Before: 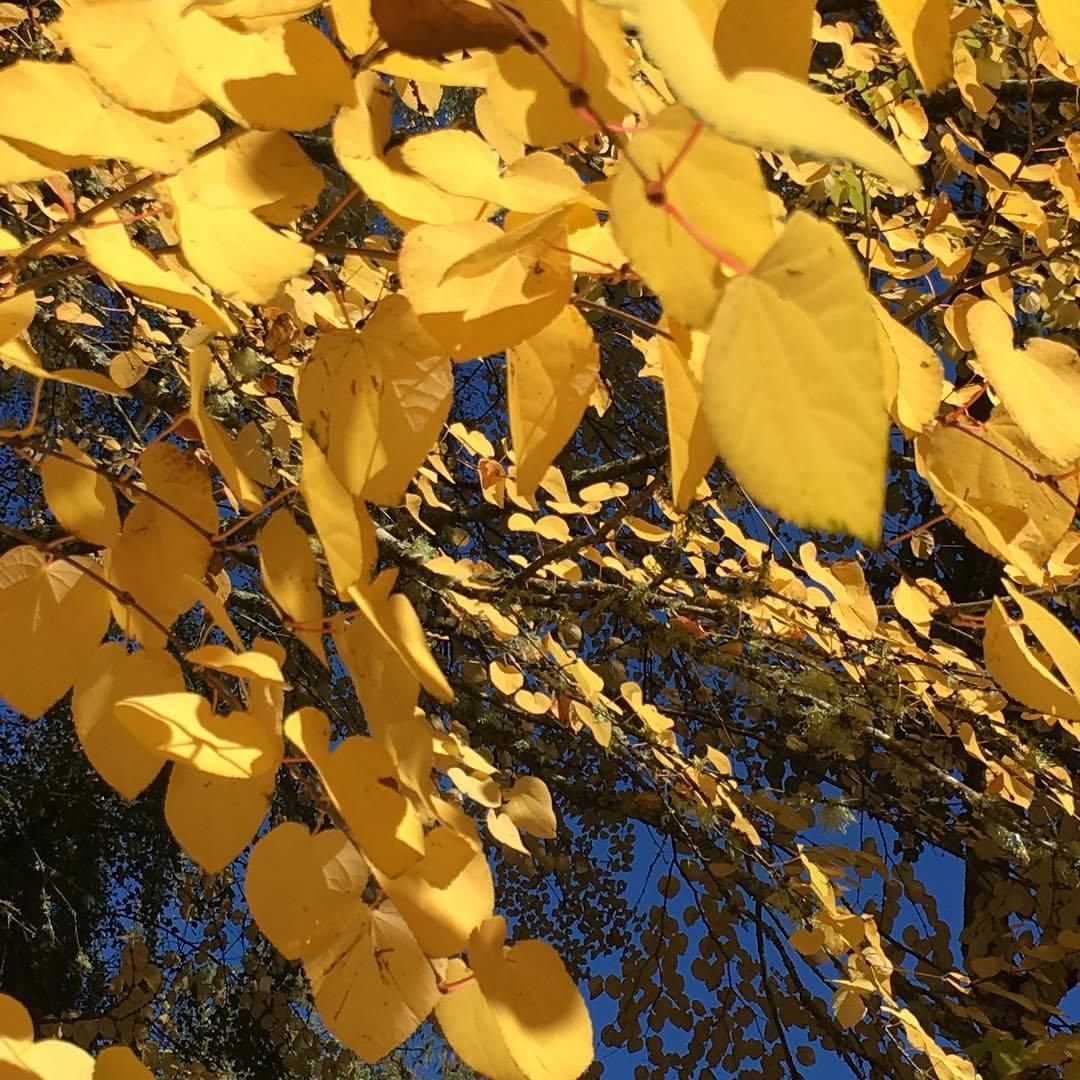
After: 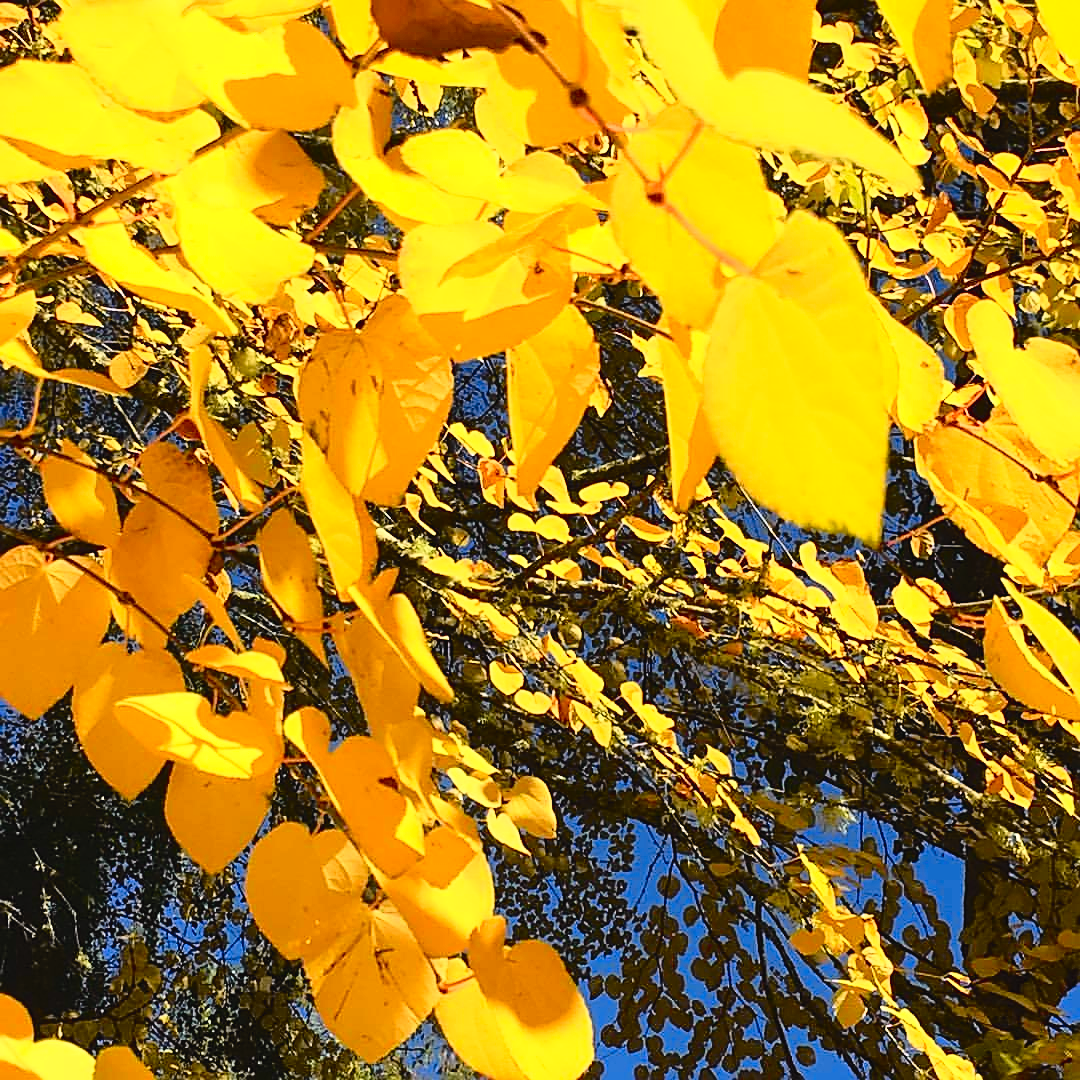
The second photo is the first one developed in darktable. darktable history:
sharpen: on, module defaults
tone curve: curves: ch0 [(0, 0.029) (0.168, 0.142) (0.359, 0.44) (0.469, 0.544) (0.634, 0.722) (0.858, 0.903) (1, 0.968)]; ch1 [(0, 0) (0.437, 0.453) (0.472, 0.47) (0.502, 0.502) (0.54, 0.534) (0.57, 0.592) (0.618, 0.66) (0.699, 0.749) (0.859, 0.919) (1, 1)]; ch2 [(0, 0) (0.33, 0.301) (0.421, 0.443) (0.476, 0.498) (0.505, 0.503) (0.547, 0.557) (0.586, 0.634) (0.608, 0.676) (1, 1)], color space Lab, independent channels, preserve colors none
rgb curve: mode RGB, independent channels
contrast brightness saturation: contrast 0.2, brightness 0.16, saturation 0.22
shadows and highlights: shadows -12.5, white point adjustment 4, highlights 28.33
